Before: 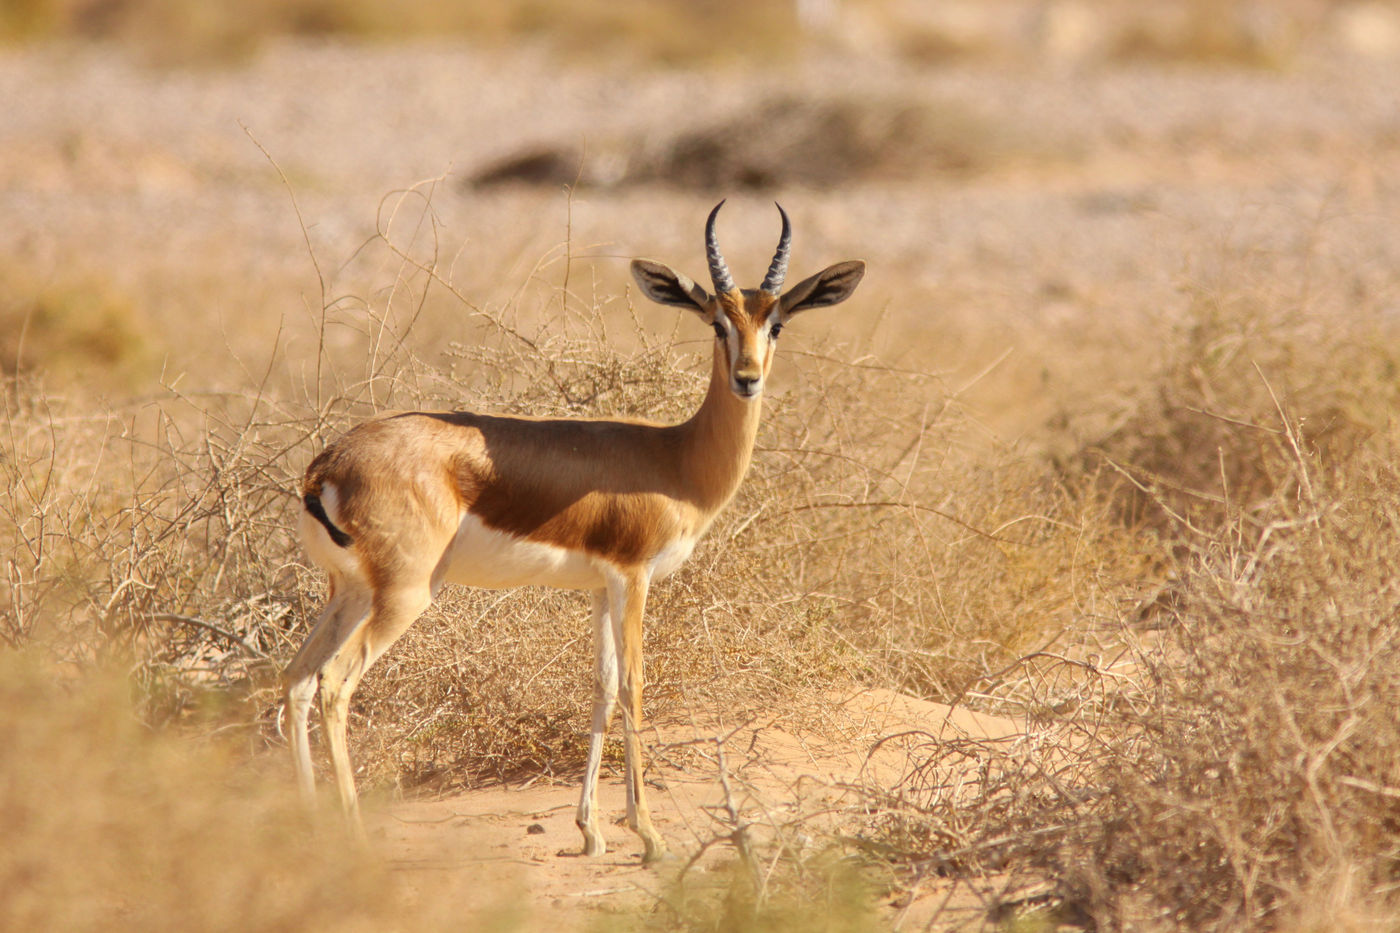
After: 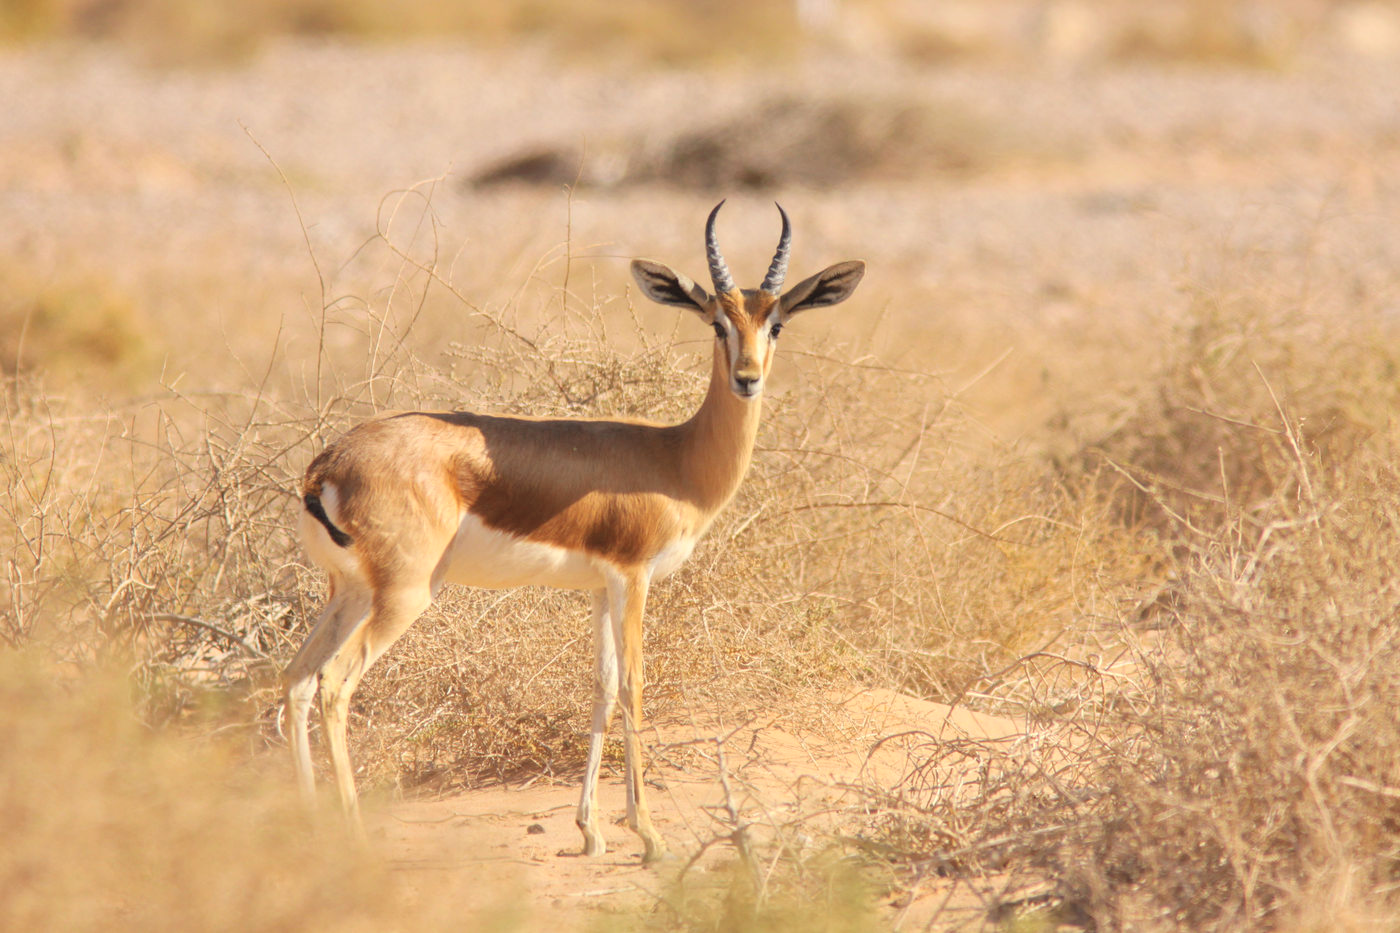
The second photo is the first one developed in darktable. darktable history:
contrast brightness saturation: brightness 0.155
